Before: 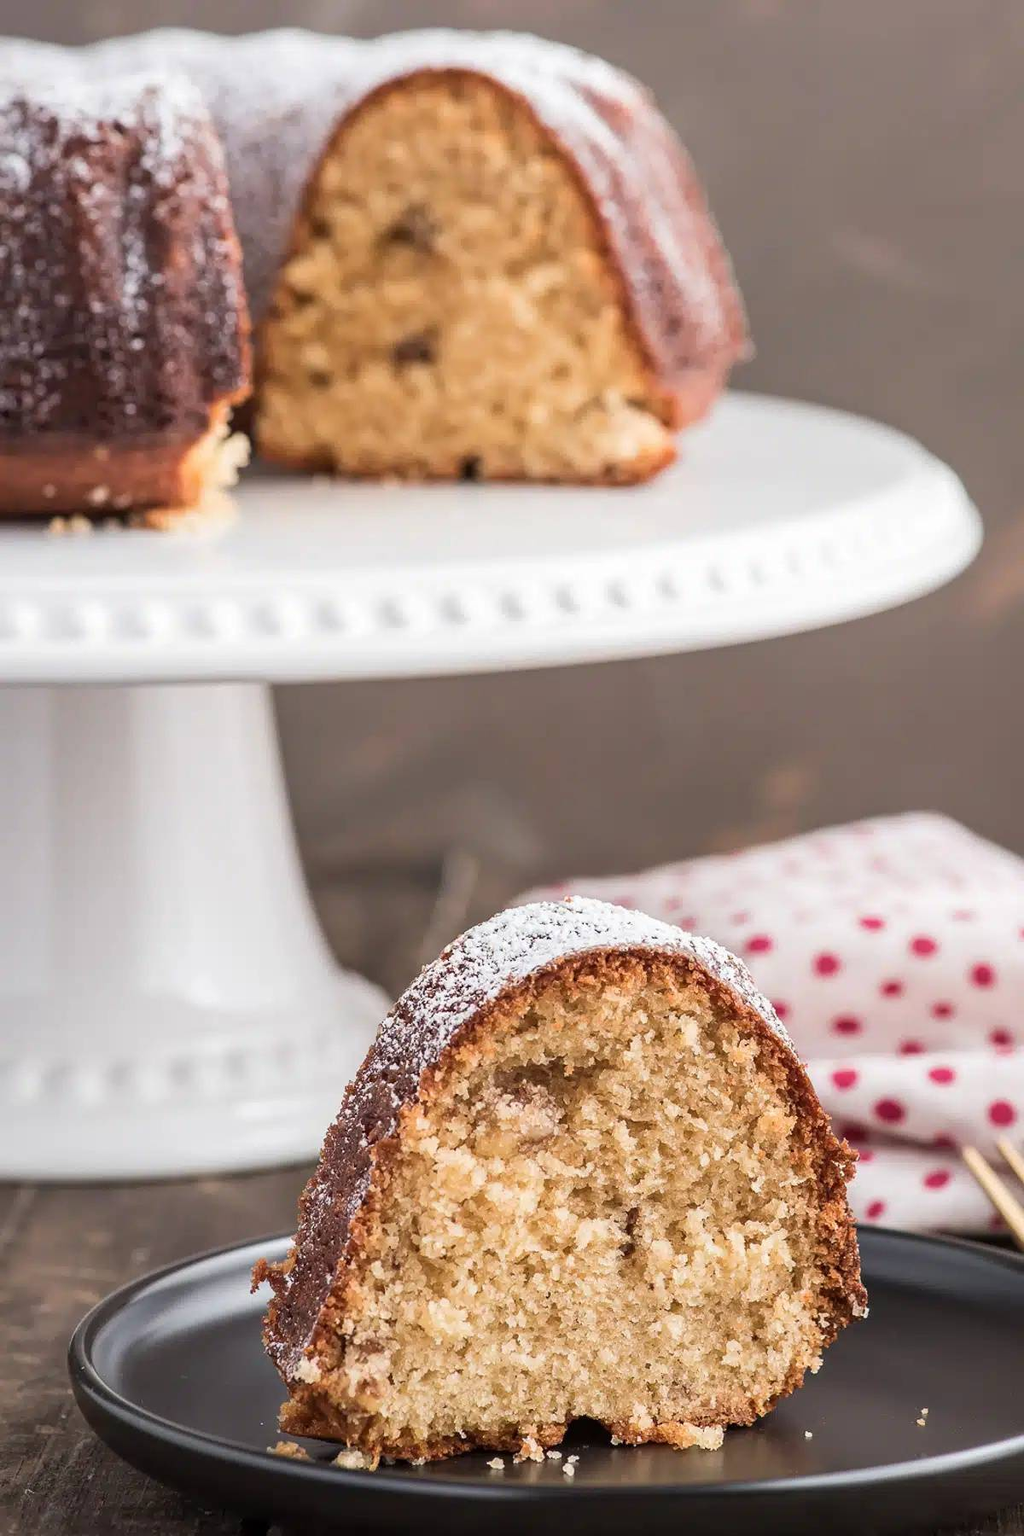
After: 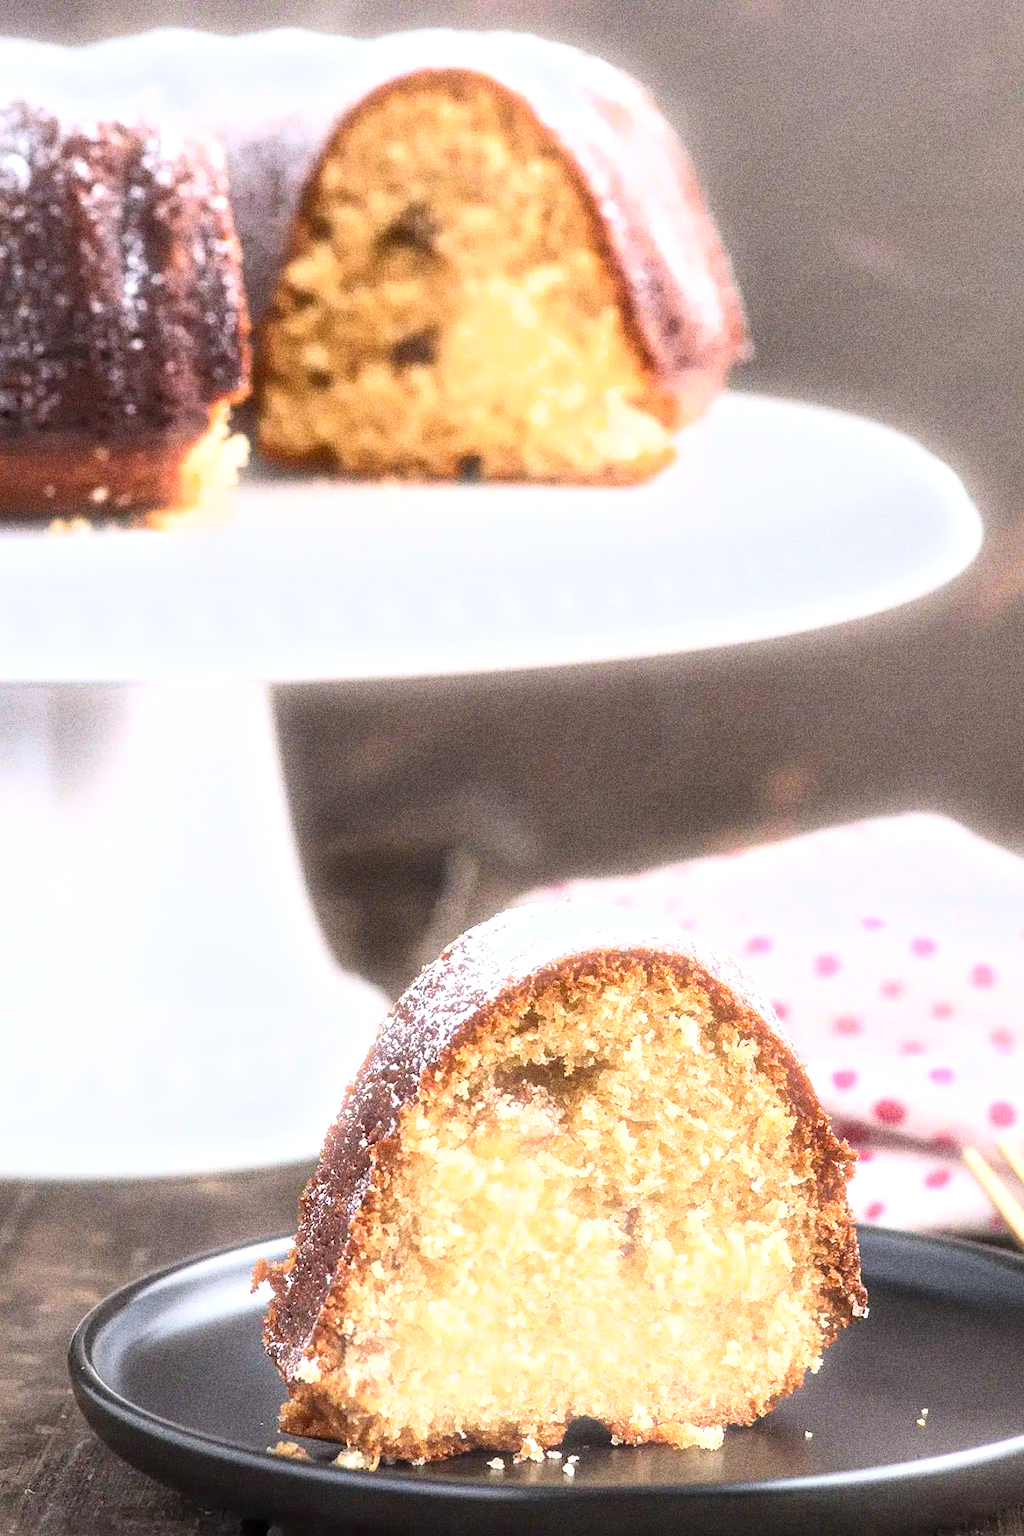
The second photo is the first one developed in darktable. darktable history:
grain: coarseness 10.62 ISO, strength 55.56%
white balance: red 0.983, blue 1.036
shadows and highlights: radius 264.75, soften with gaussian
bloom: size 5%, threshold 95%, strength 15%
exposure: black level correction 0, exposure 0.9 EV, compensate highlight preservation false
